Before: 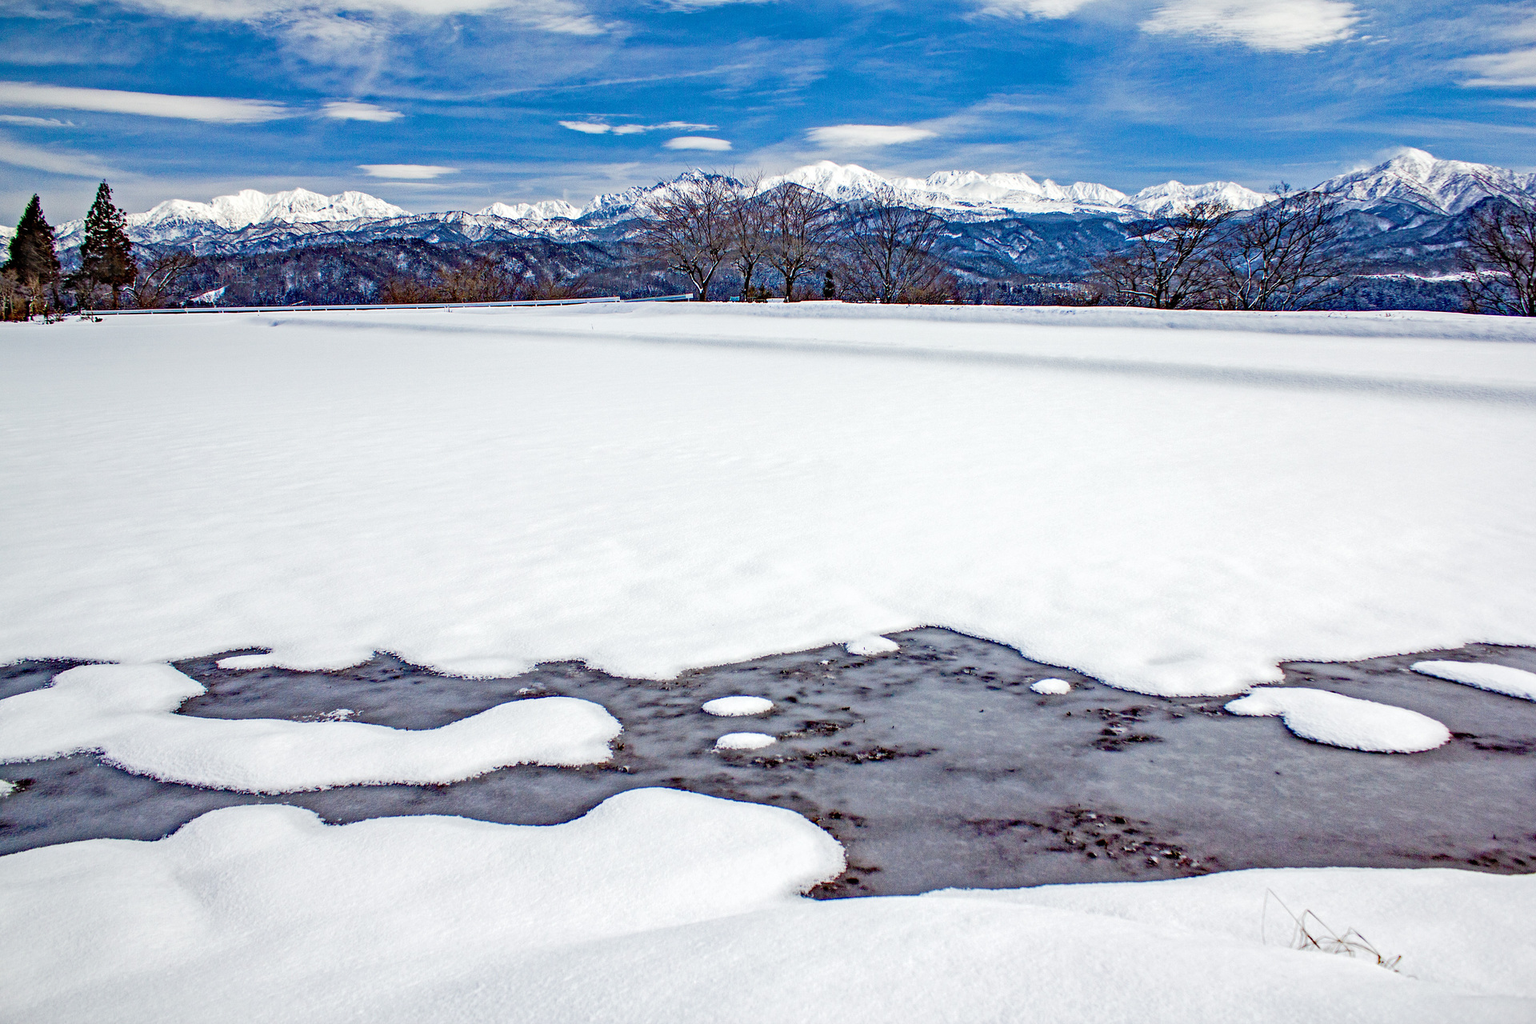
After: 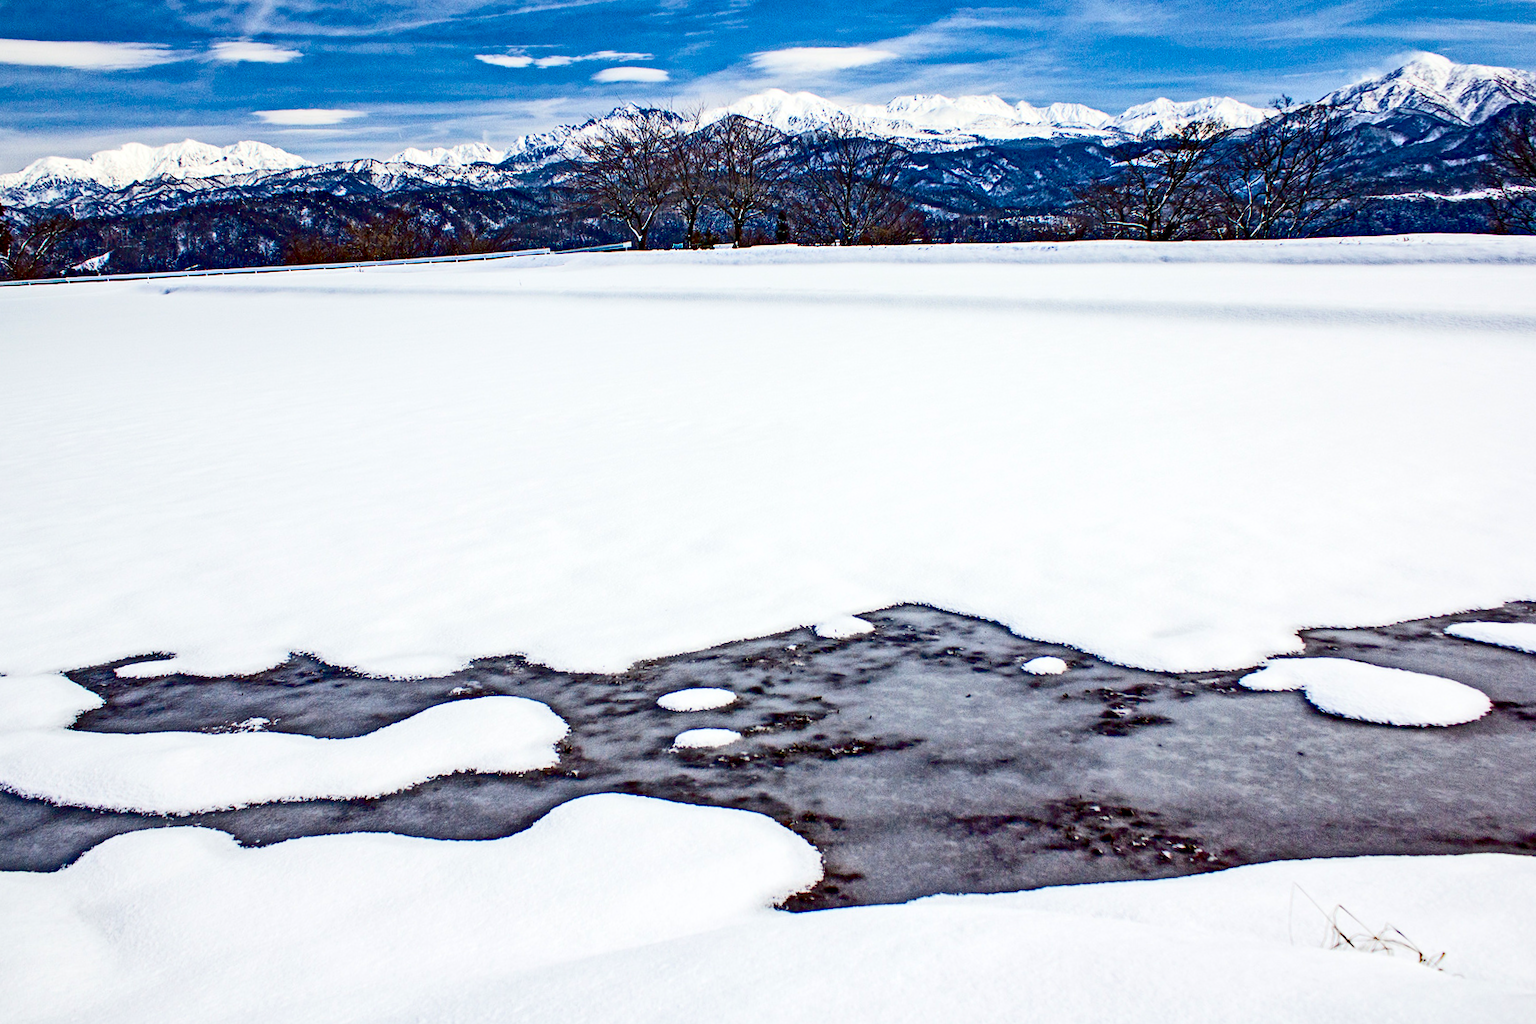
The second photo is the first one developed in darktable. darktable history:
contrast brightness saturation: contrast 0.32, brightness -0.08, saturation 0.17
crop and rotate: angle 1.96°, left 5.673%, top 5.673%
